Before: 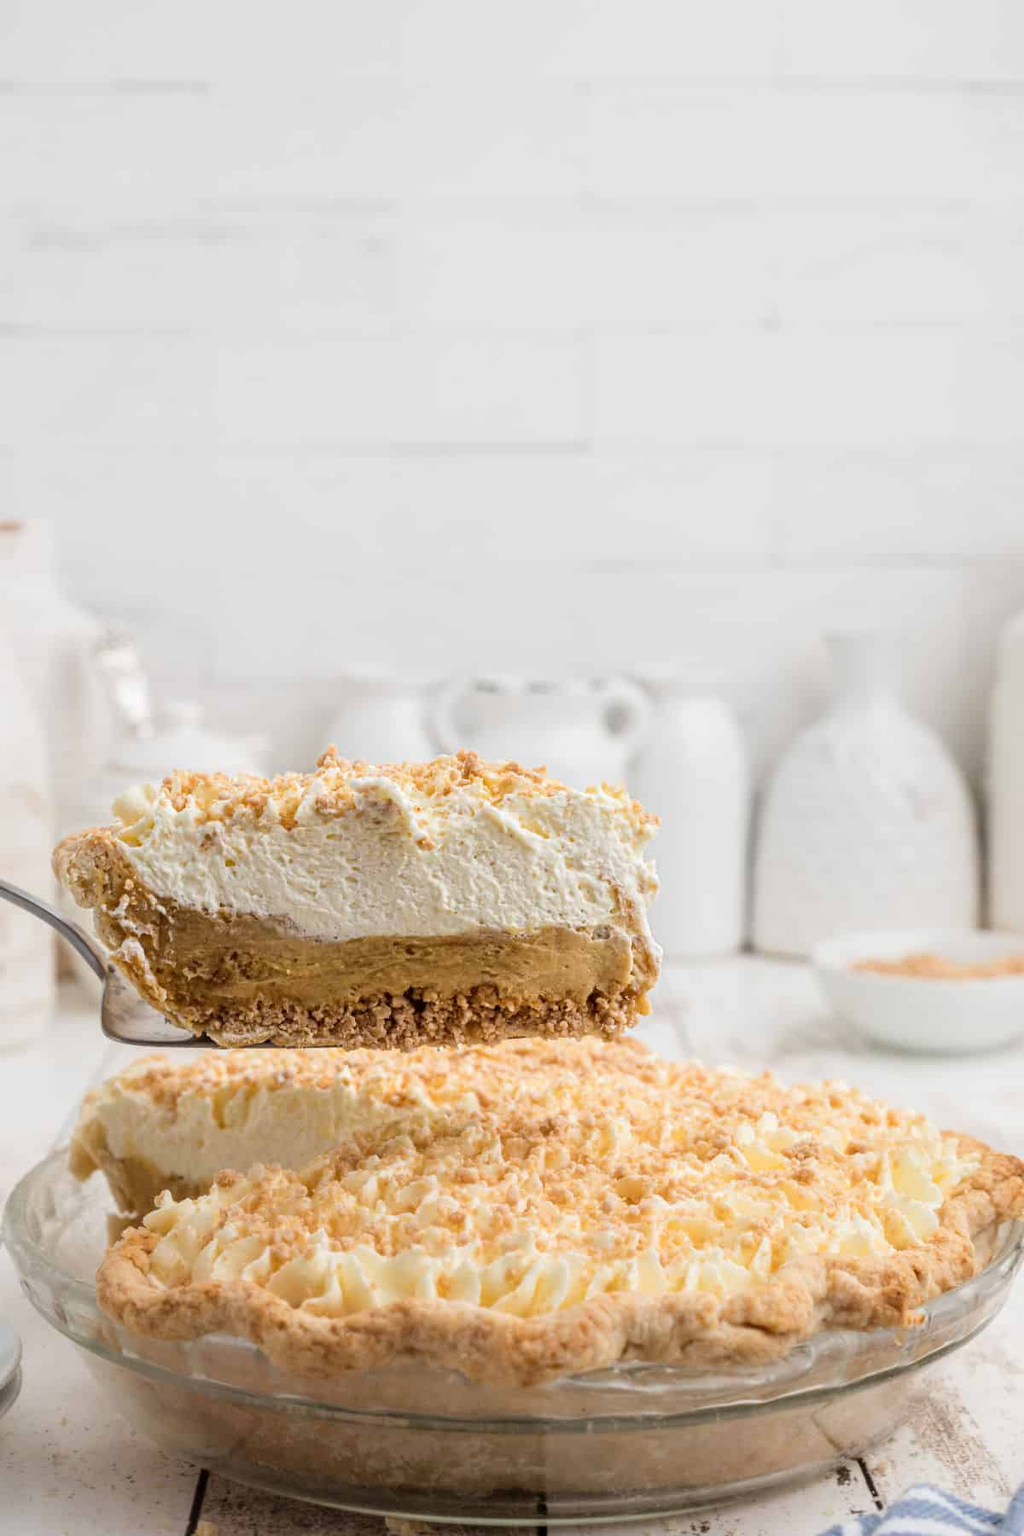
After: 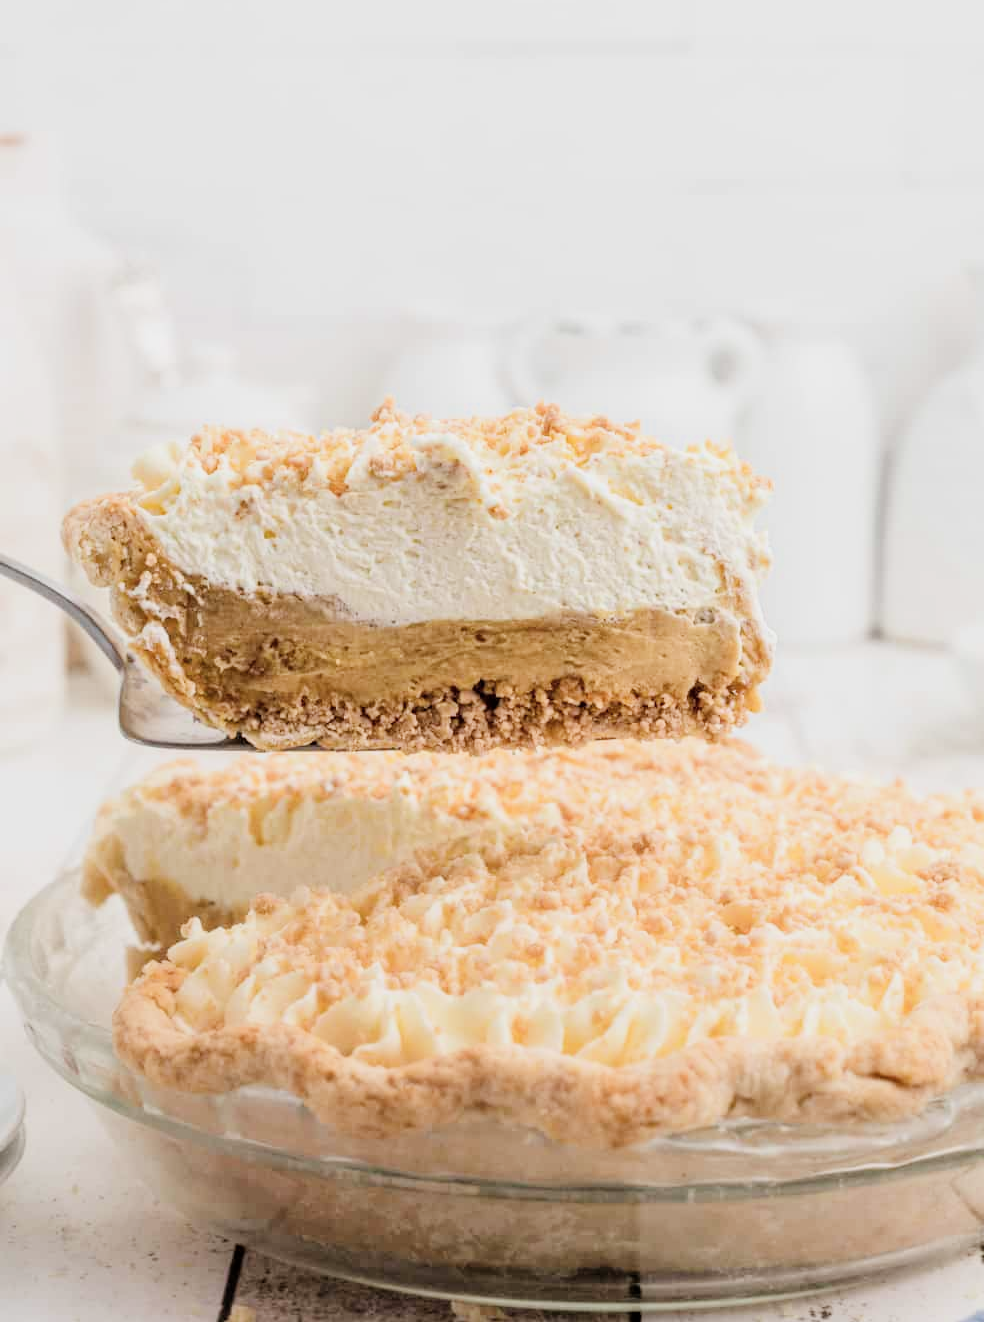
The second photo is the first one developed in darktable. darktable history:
contrast brightness saturation: saturation -0.1
tone equalizer: on, module defaults
exposure: black level correction 0, exposure 0.95 EV, compensate exposure bias true, compensate highlight preservation false
filmic rgb: black relative exposure -7.65 EV, white relative exposure 4.56 EV, hardness 3.61
crop: top 26.531%, right 17.959%
